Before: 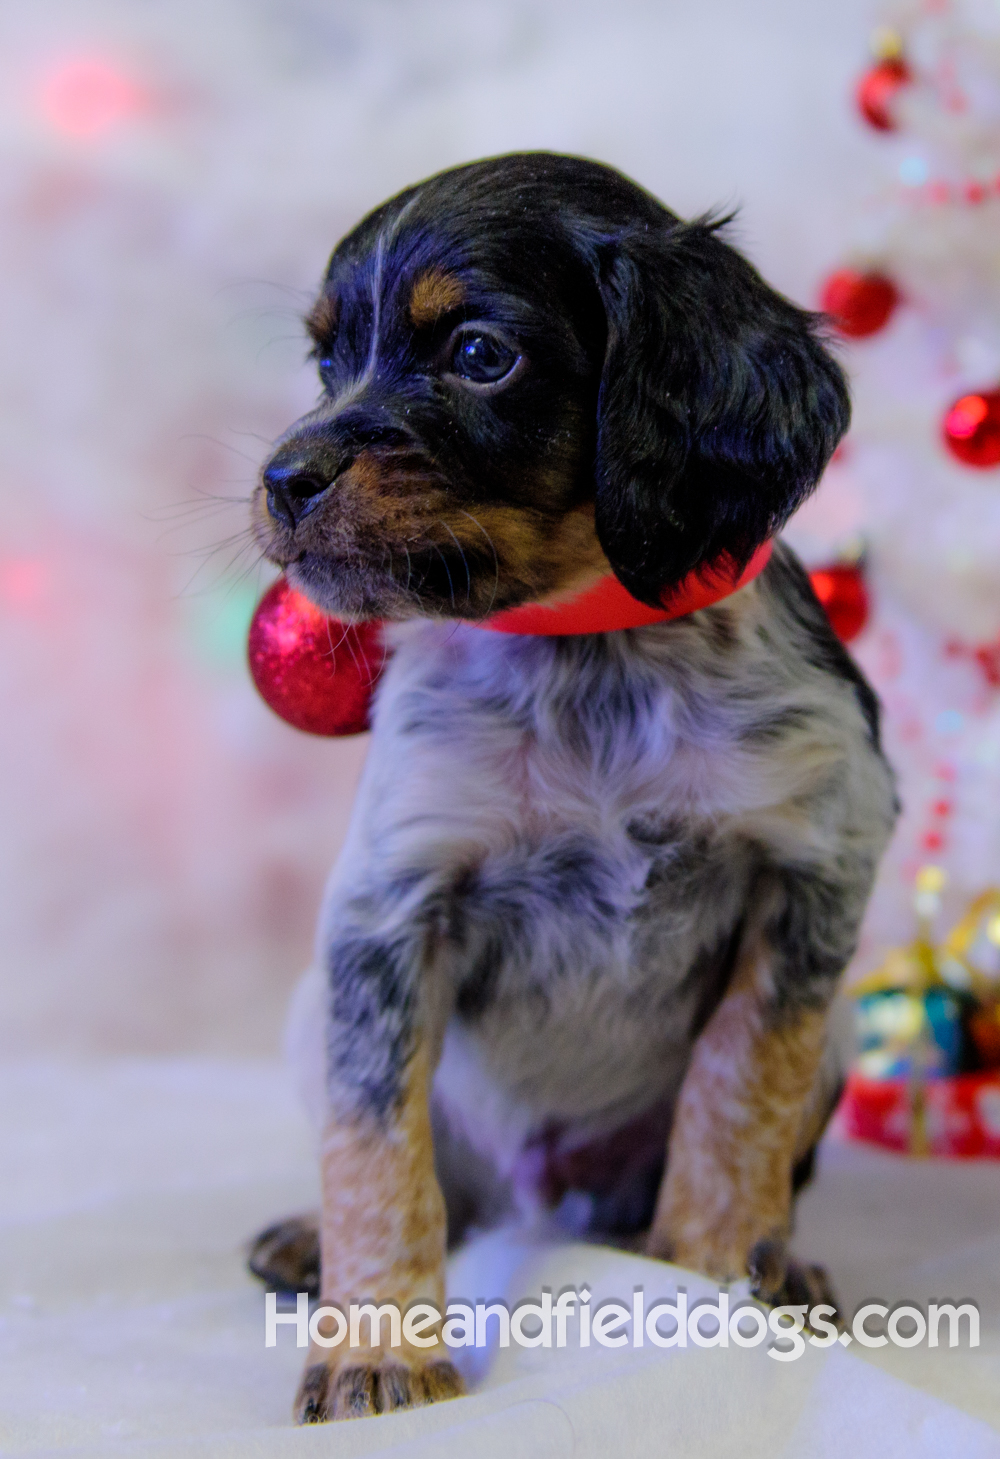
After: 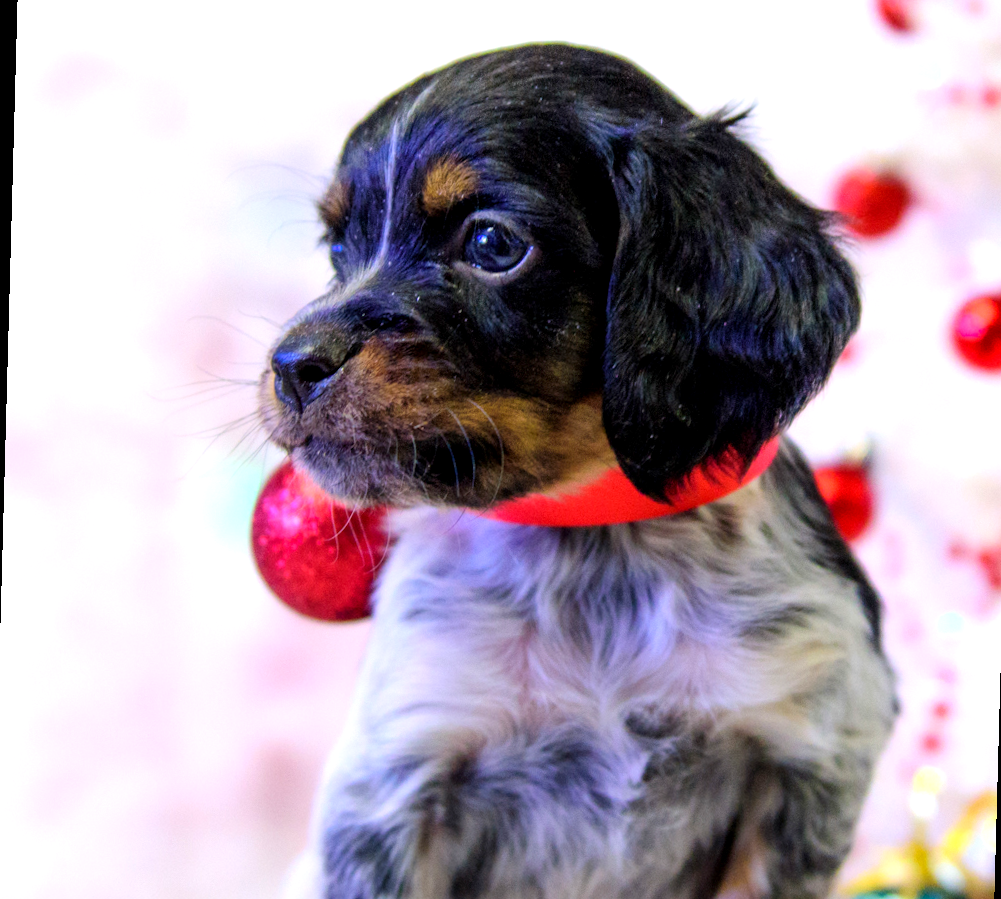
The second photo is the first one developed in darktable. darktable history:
exposure: black level correction 0.001, exposure 1.129 EV, compensate exposure bias true, compensate highlight preservation false
rotate and perspective: rotation 1.57°, crop left 0.018, crop right 0.982, crop top 0.039, crop bottom 0.961
crop and rotate: top 4.848%, bottom 29.503%
